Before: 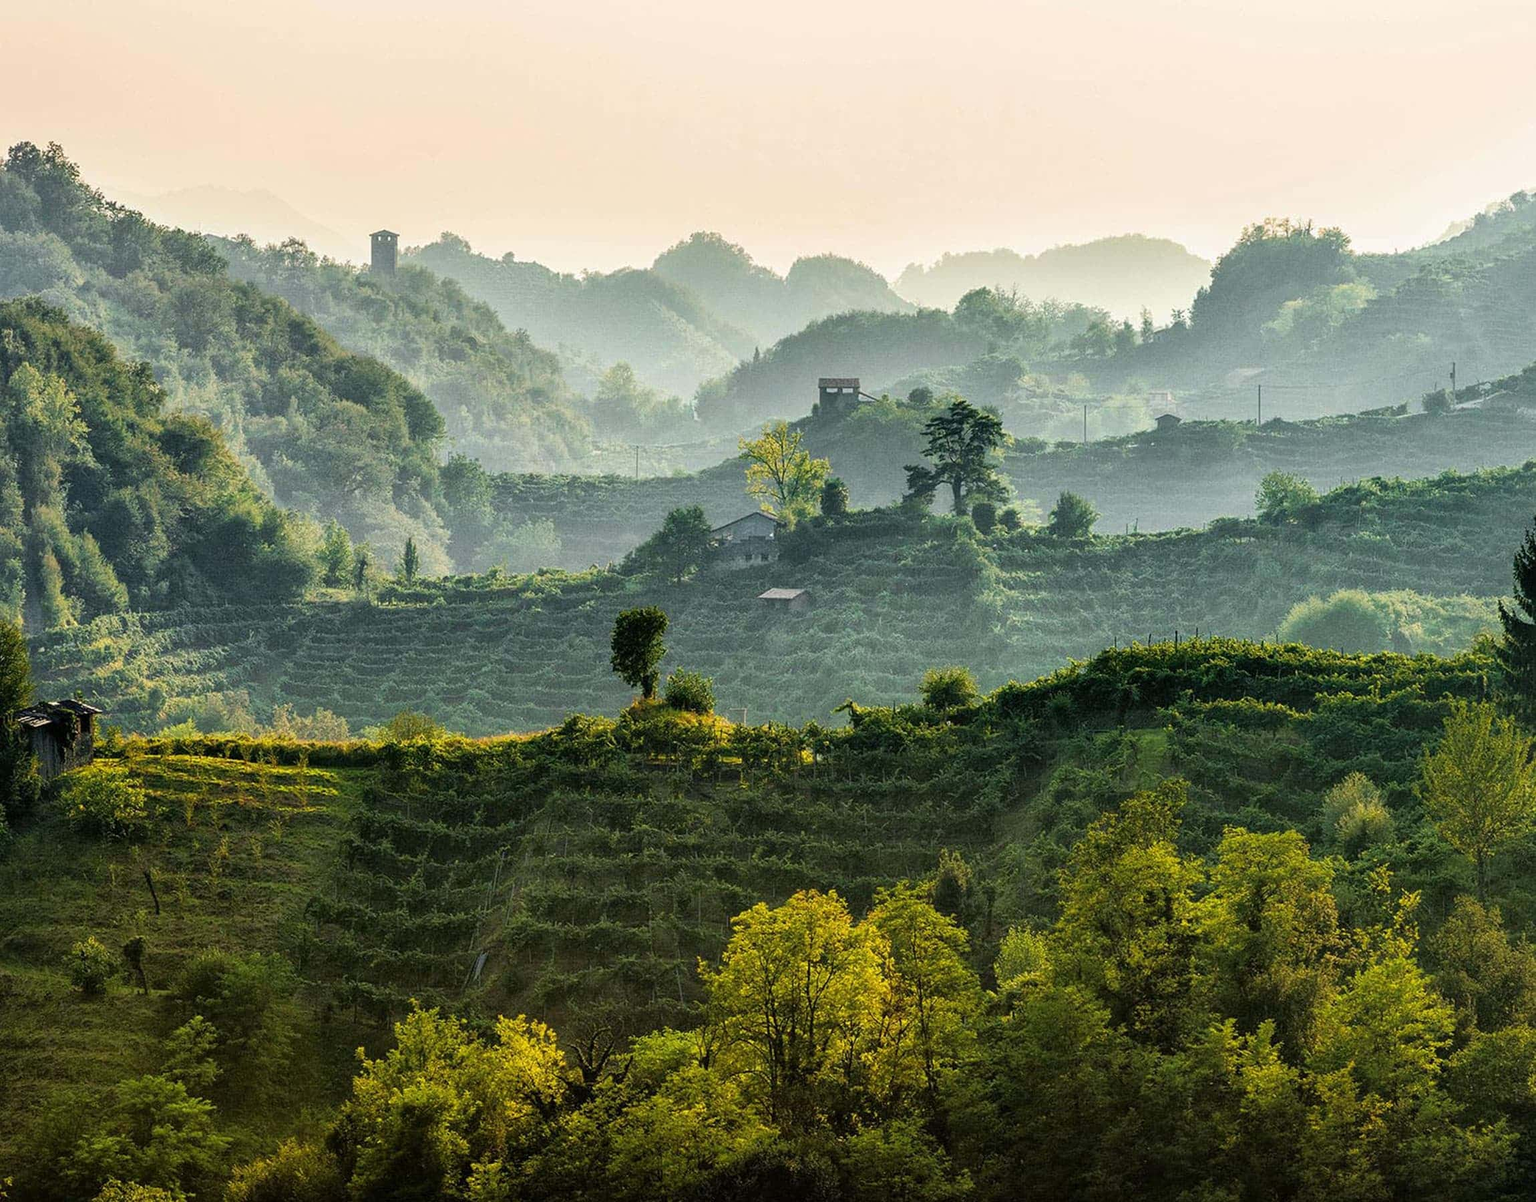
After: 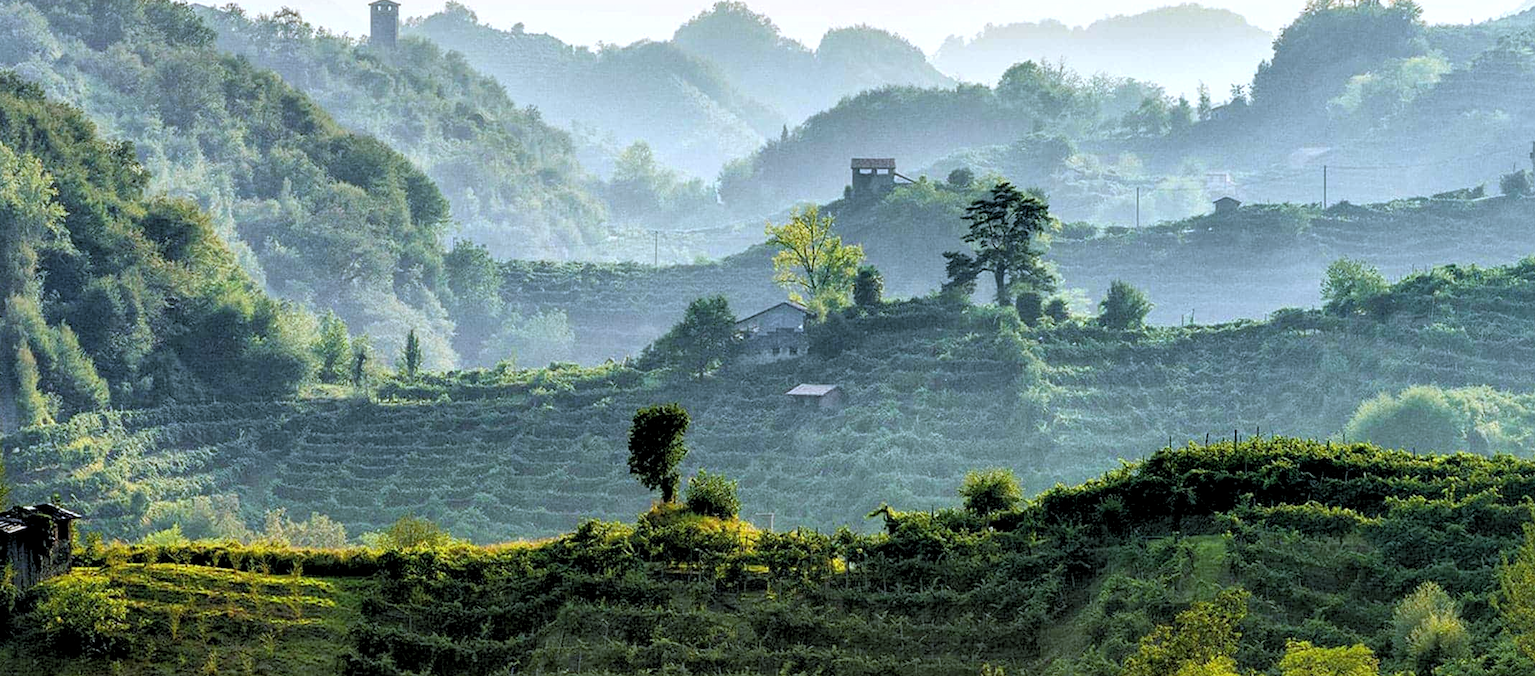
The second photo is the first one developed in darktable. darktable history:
white balance: red 0.948, green 1.02, blue 1.176
crop: left 1.744%, top 19.225%, right 5.069%, bottom 28.357%
rgb levels: levels [[0.013, 0.434, 0.89], [0, 0.5, 1], [0, 0.5, 1]]
